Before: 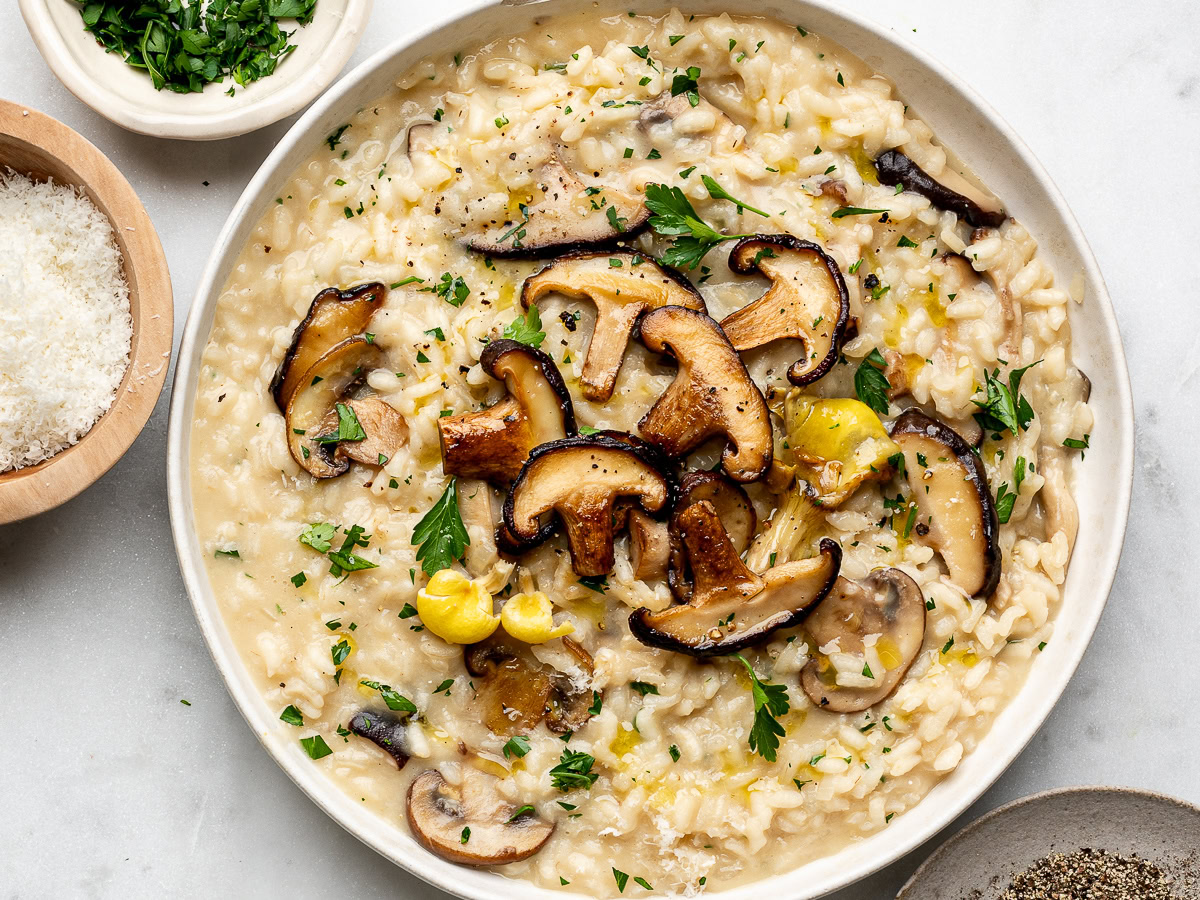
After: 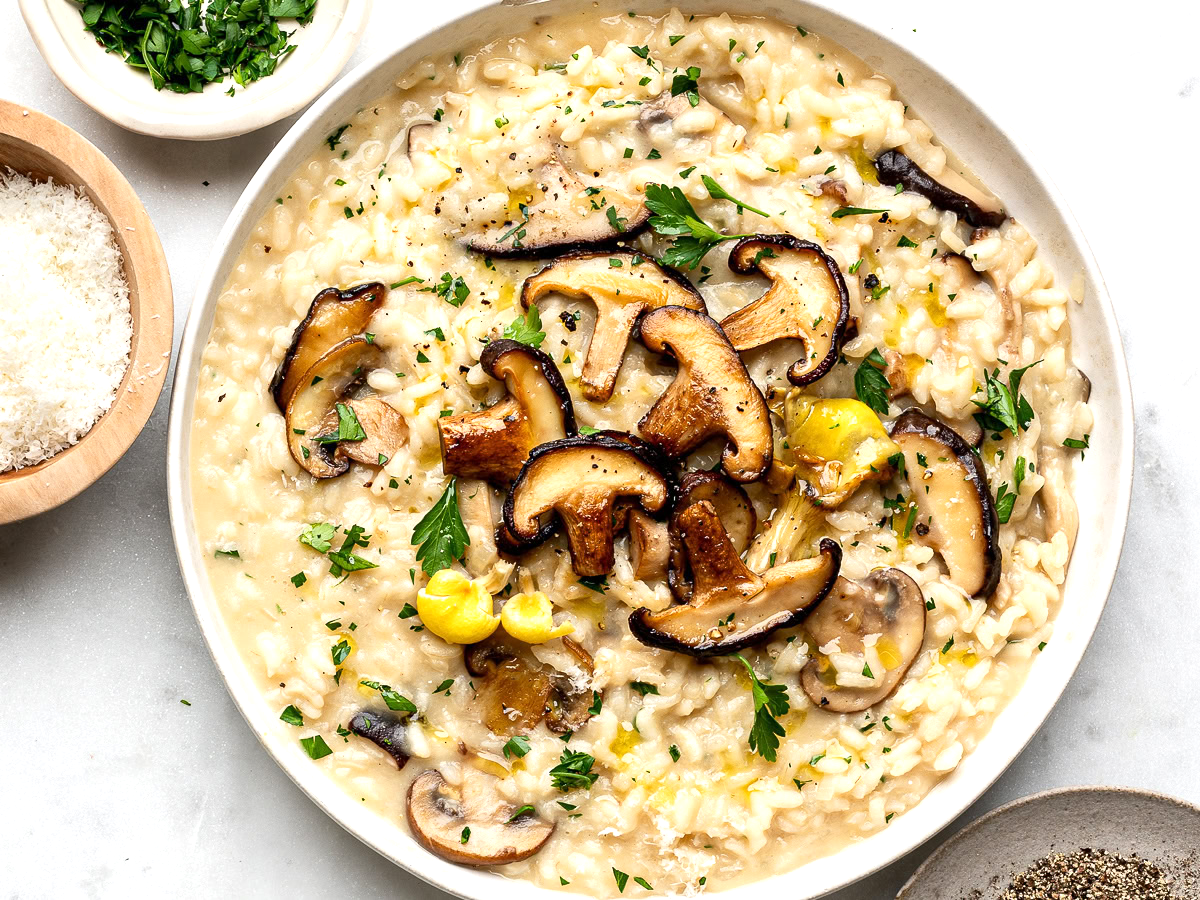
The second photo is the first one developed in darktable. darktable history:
tone equalizer: -8 EV -0.414 EV, -7 EV -0.371 EV, -6 EV -0.349 EV, -5 EV -0.238 EV, -3 EV 0.25 EV, -2 EV 0.353 EV, -1 EV 0.403 EV, +0 EV 0.392 EV, smoothing diameter 24.86%, edges refinement/feathering 9.97, preserve details guided filter
